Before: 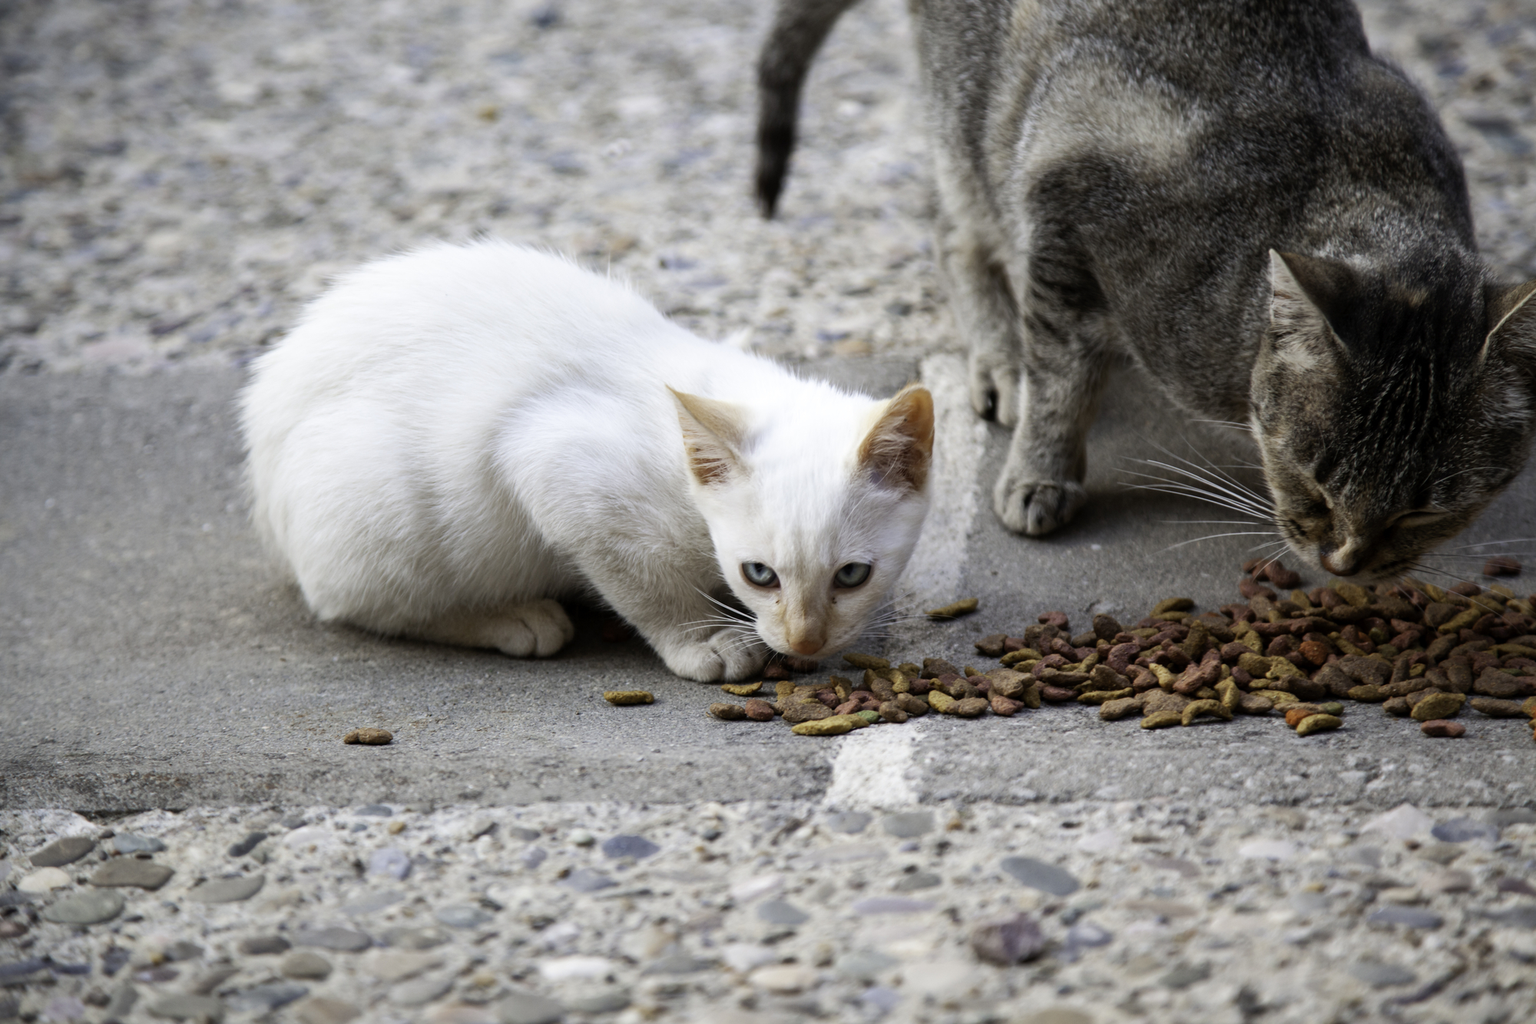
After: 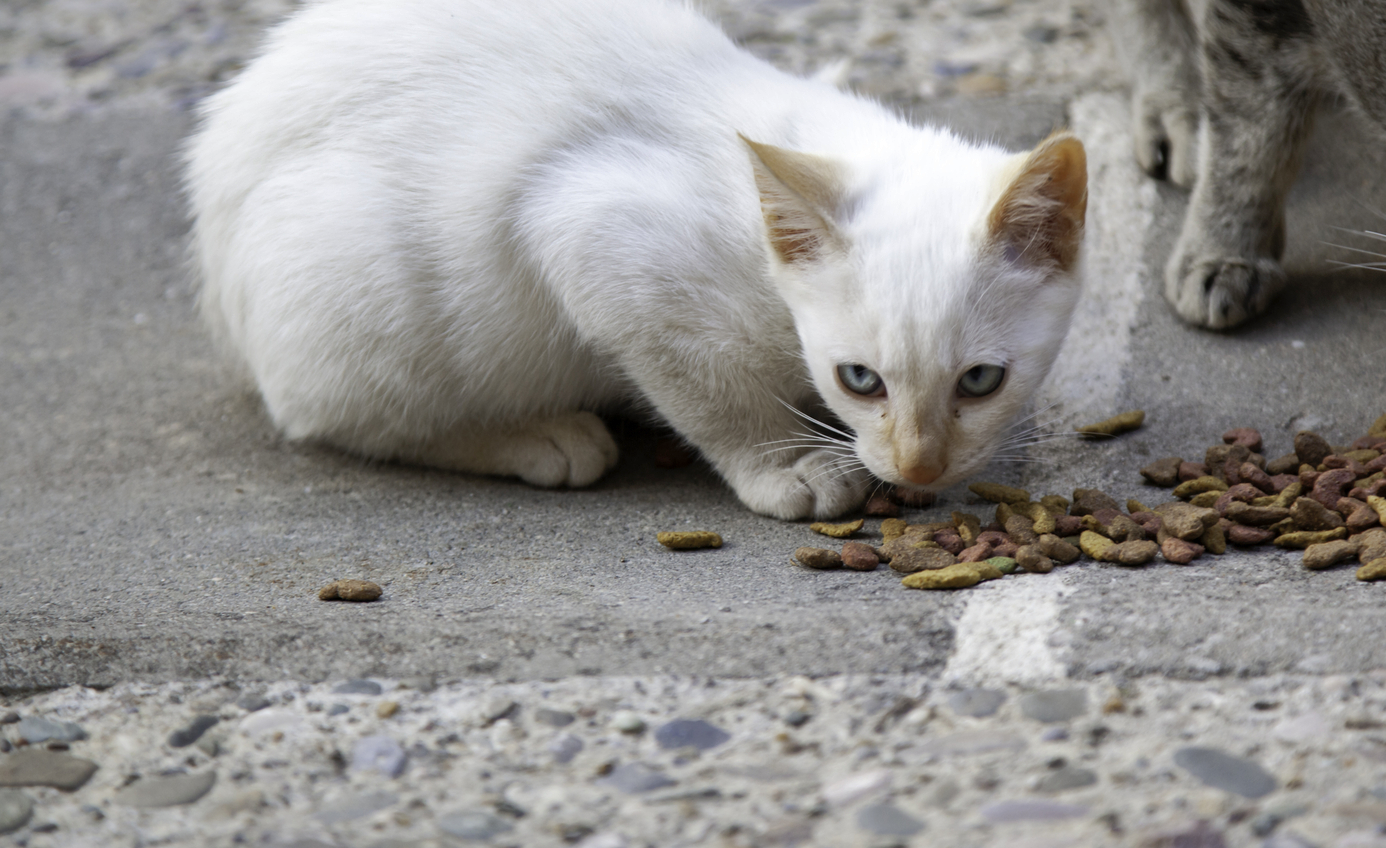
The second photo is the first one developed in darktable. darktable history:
crop: left 6.488%, top 27.668%, right 24.183%, bottom 8.656%
shadows and highlights: on, module defaults
